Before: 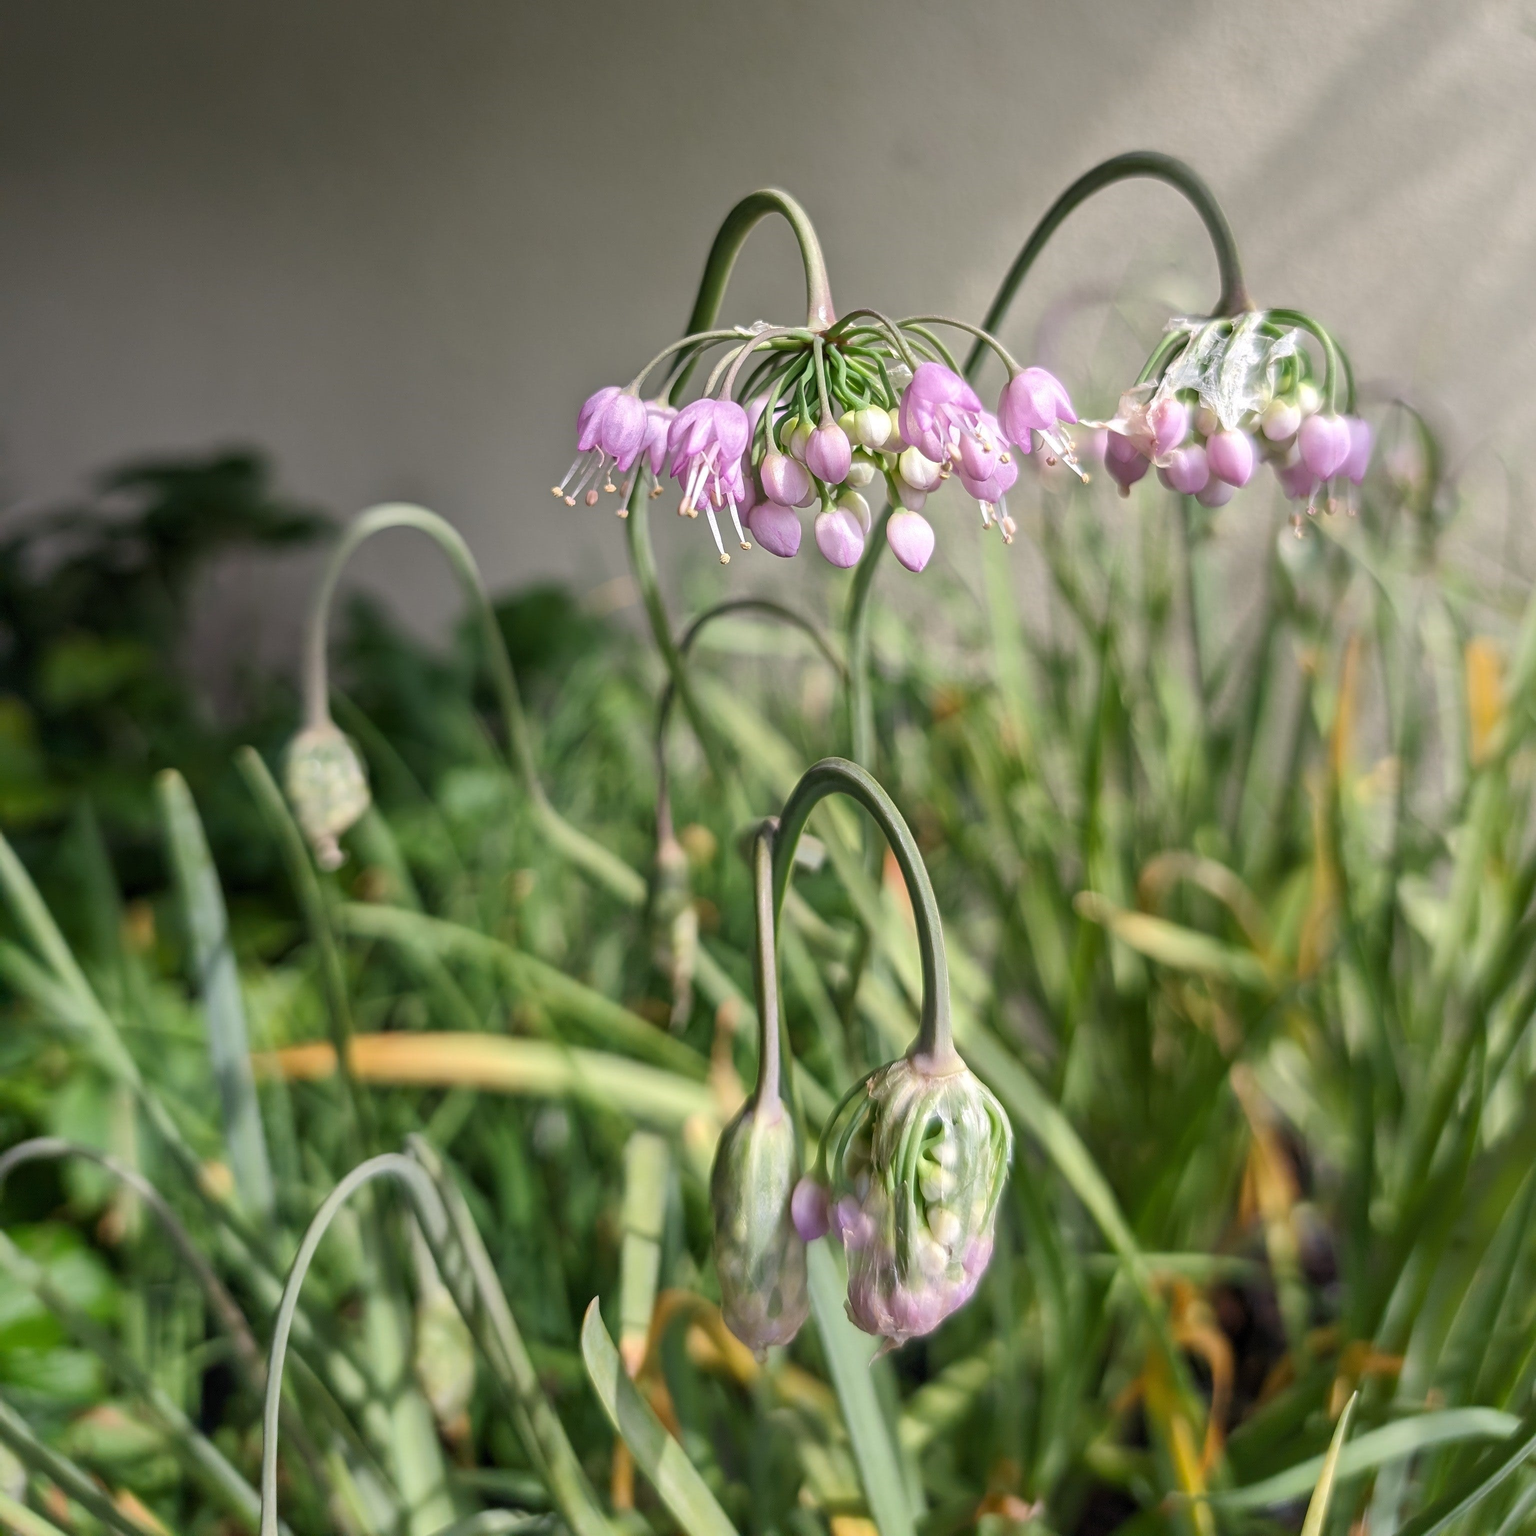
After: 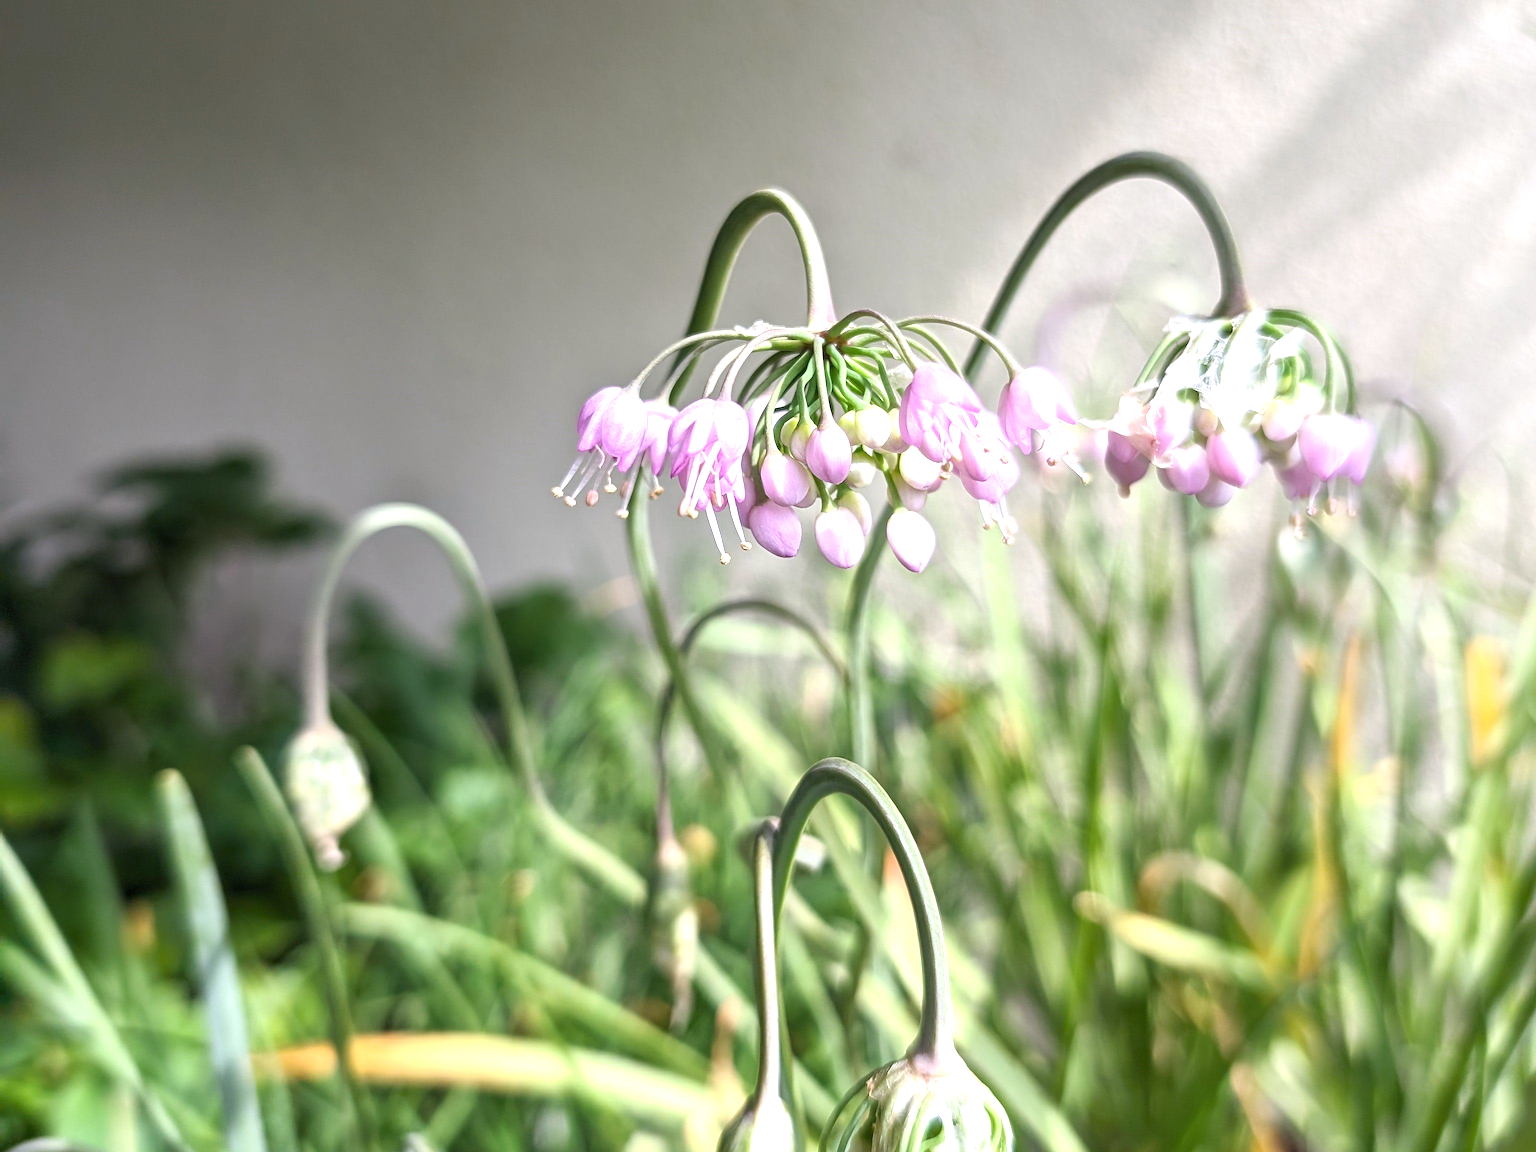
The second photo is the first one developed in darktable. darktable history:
crop: bottom 24.988%
exposure: black level correction 0, exposure 0.95 EV, compensate exposure bias true, compensate highlight preservation false
white balance: red 0.984, blue 1.059
